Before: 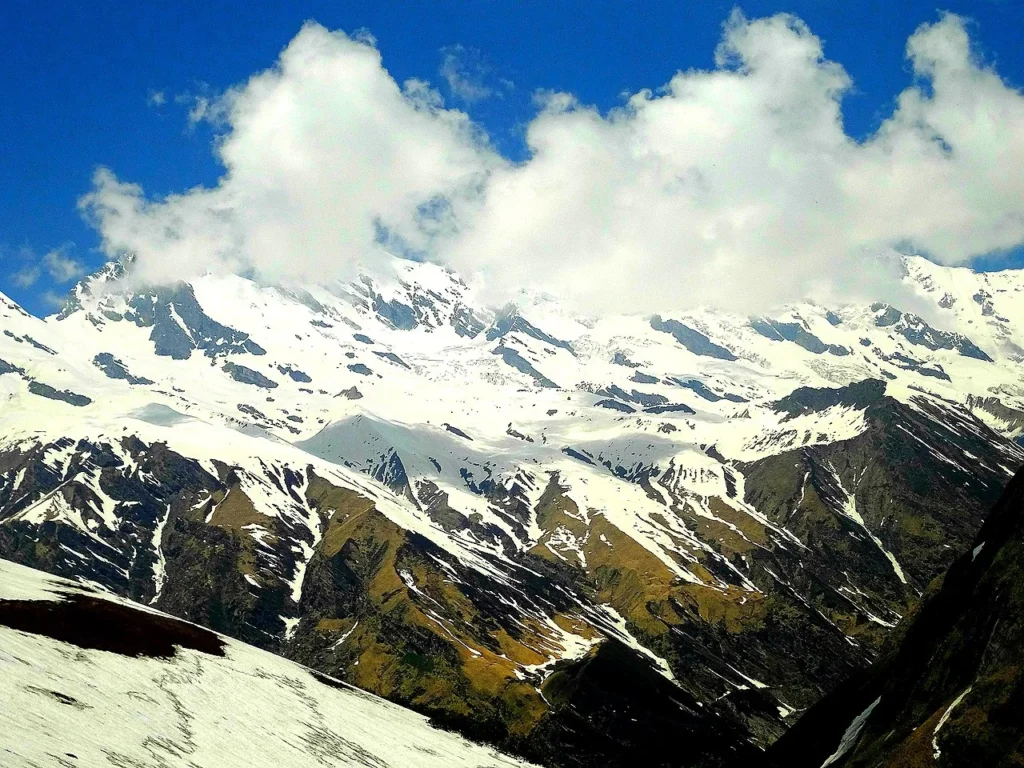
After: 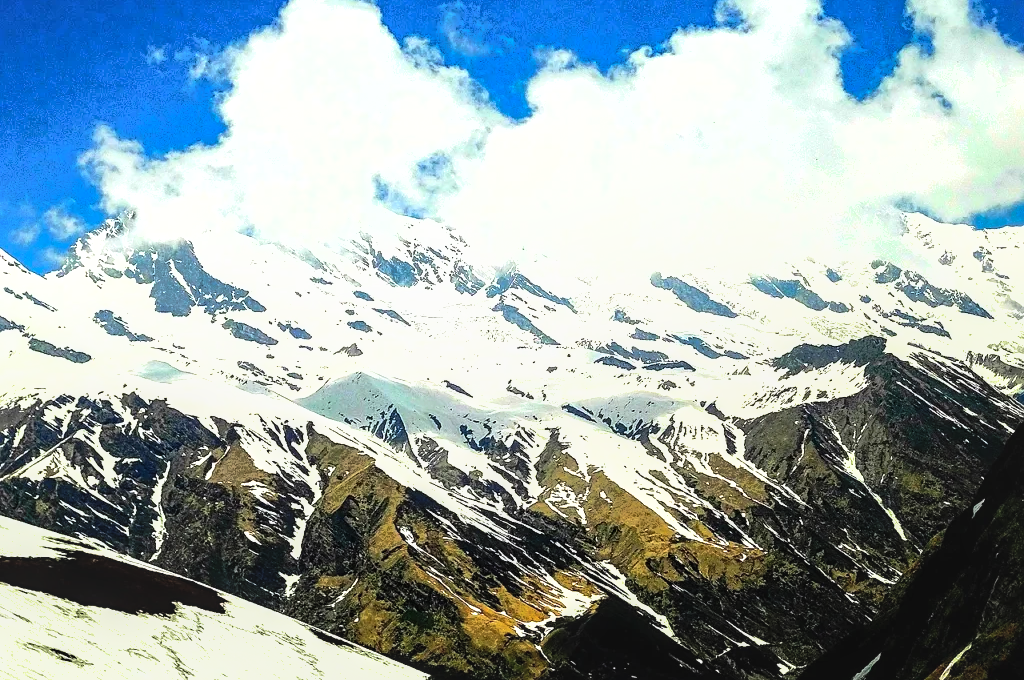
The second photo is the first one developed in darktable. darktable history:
crop and rotate: top 5.616%, bottom 5.742%
shadows and highlights: on, module defaults
base curve: curves: ch0 [(0, 0) (0.032, 0.025) (0.121, 0.166) (0.206, 0.329) (0.605, 0.79) (1, 1)]
sharpen: amount 0.204
tone equalizer: -8 EV -0.772 EV, -7 EV -0.673 EV, -6 EV -0.61 EV, -5 EV -0.411 EV, -3 EV 0.402 EV, -2 EV 0.6 EV, -1 EV 0.69 EV, +0 EV 0.733 EV, edges refinement/feathering 500, mask exposure compensation -1.57 EV, preserve details no
tone curve: curves: ch0 [(0, 0) (0.003, 0.003) (0.011, 0.011) (0.025, 0.024) (0.044, 0.043) (0.069, 0.068) (0.1, 0.097) (0.136, 0.133) (0.177, 0.173) (0.224, 0.219) (0.277, 0.271) (0.335, 0.327) (0.399, 0.39) (0.468, 0.457) (0.543, 0.582) (0.623, 0.655) (0.709, 0.734) (0.801, 0.817) (0.898, 0.906) (1, 1)], color space Lab, independent channels, preserve colors none
local contrast: on, module defaults
